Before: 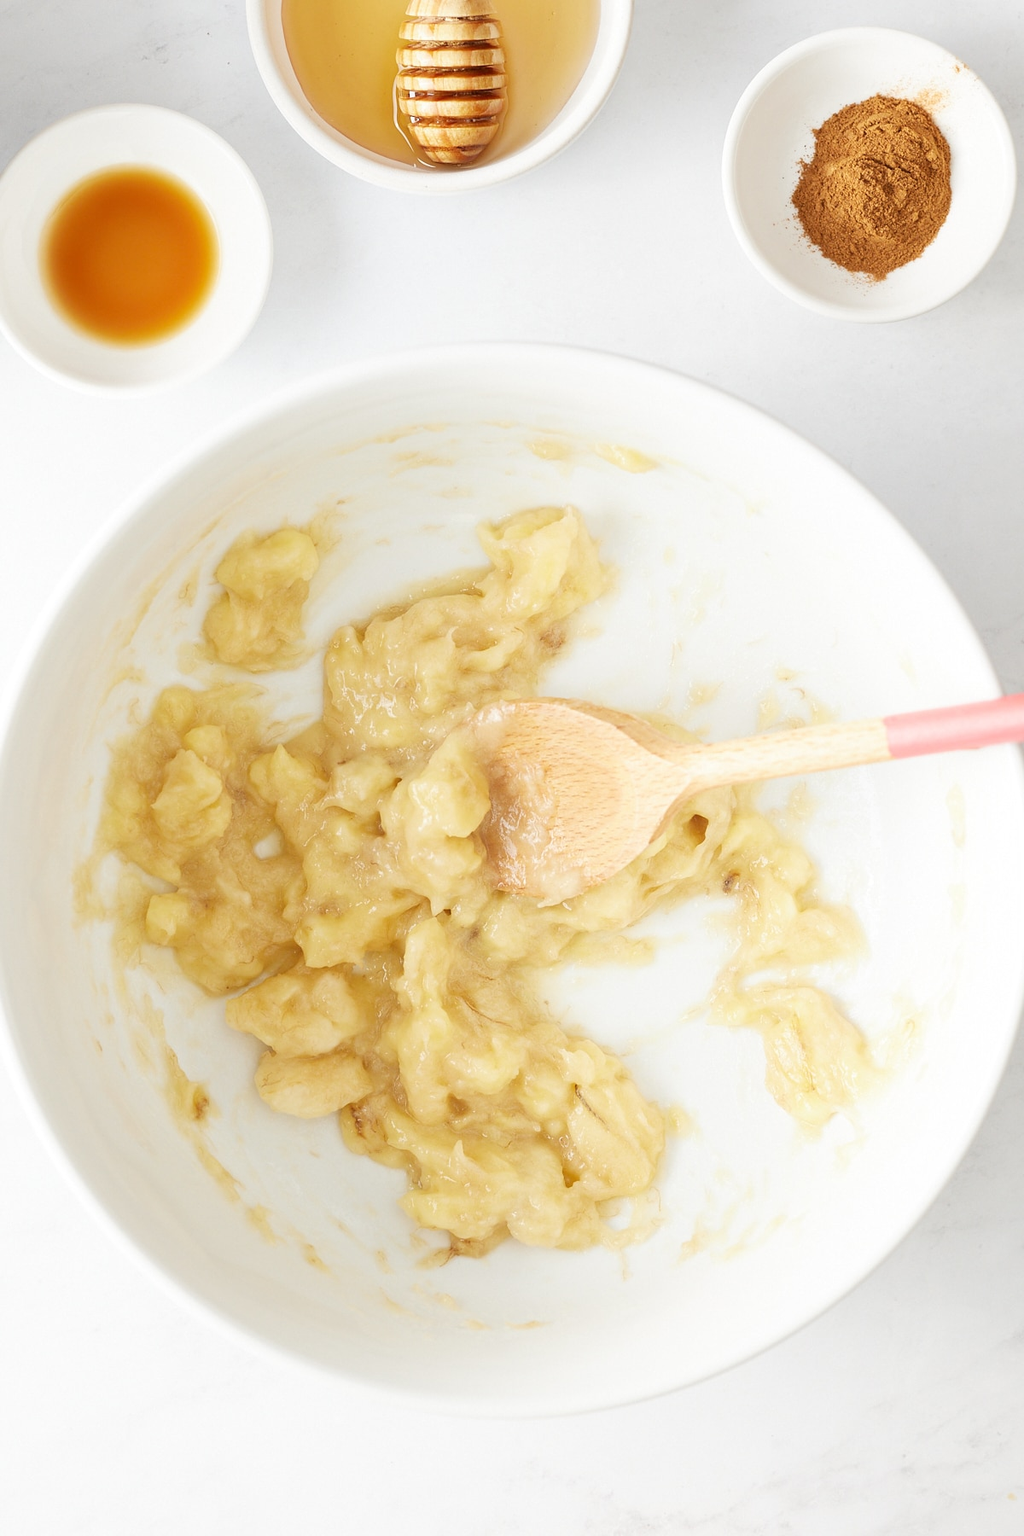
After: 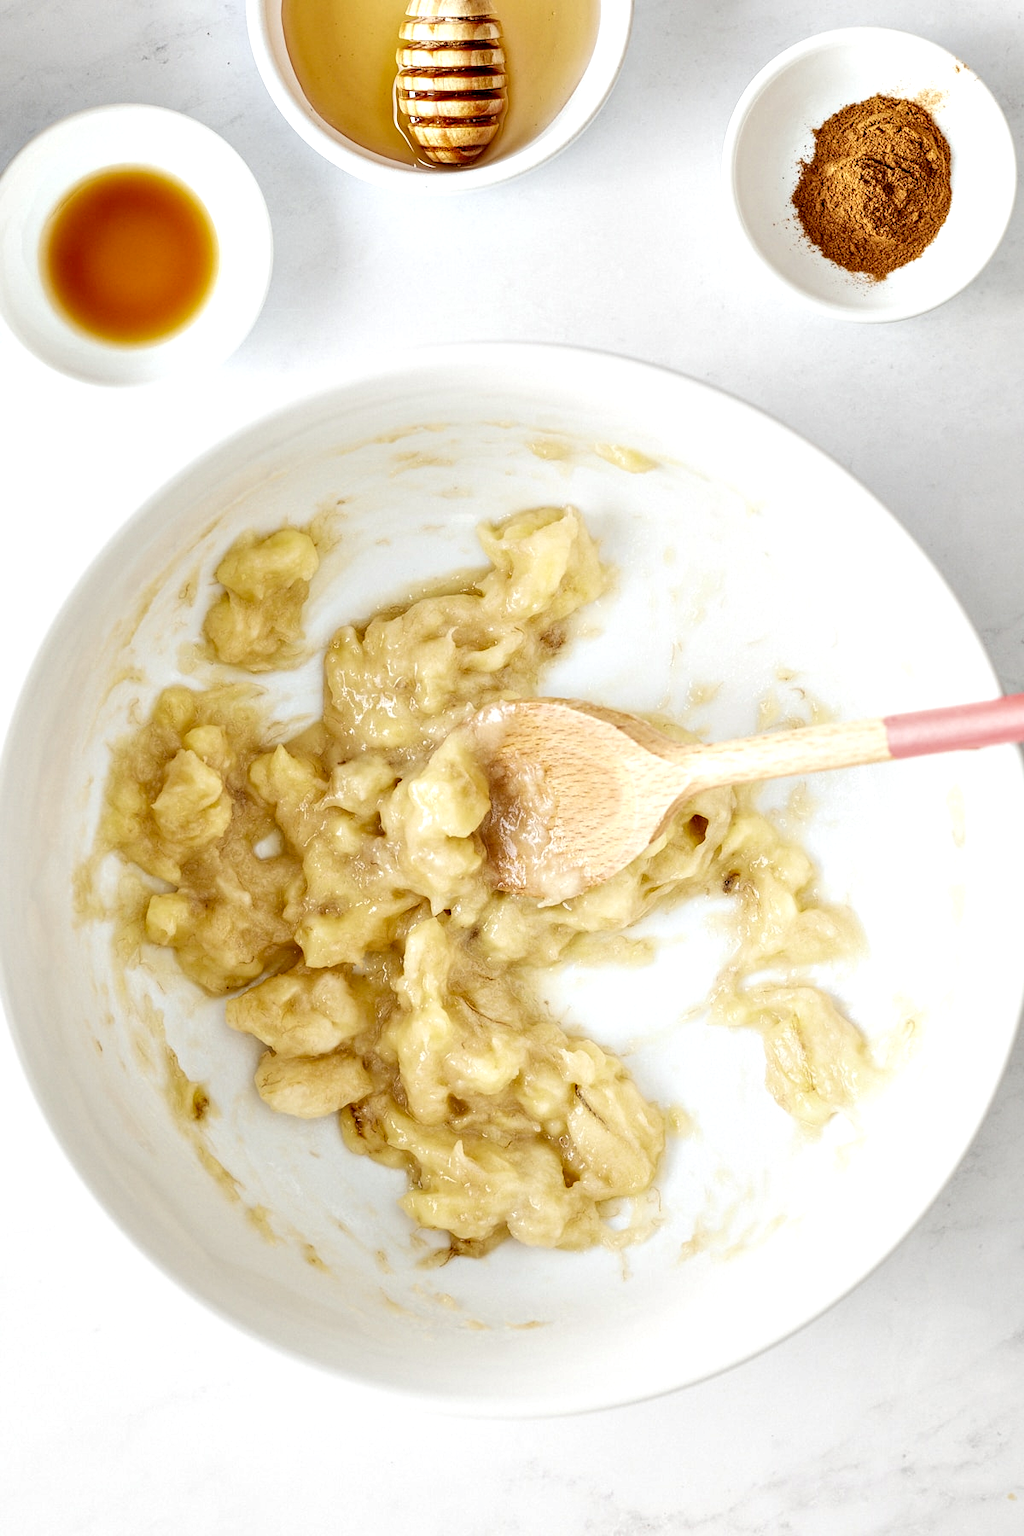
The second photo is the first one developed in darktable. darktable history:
contrast equalizer: octaves 7, y [[0.6 ×6], [0.55 ×6], [0 ×6], [0 ×6], [0 ×6]]
tone equalizer: on, module defaults
local contrast: detail 139%
